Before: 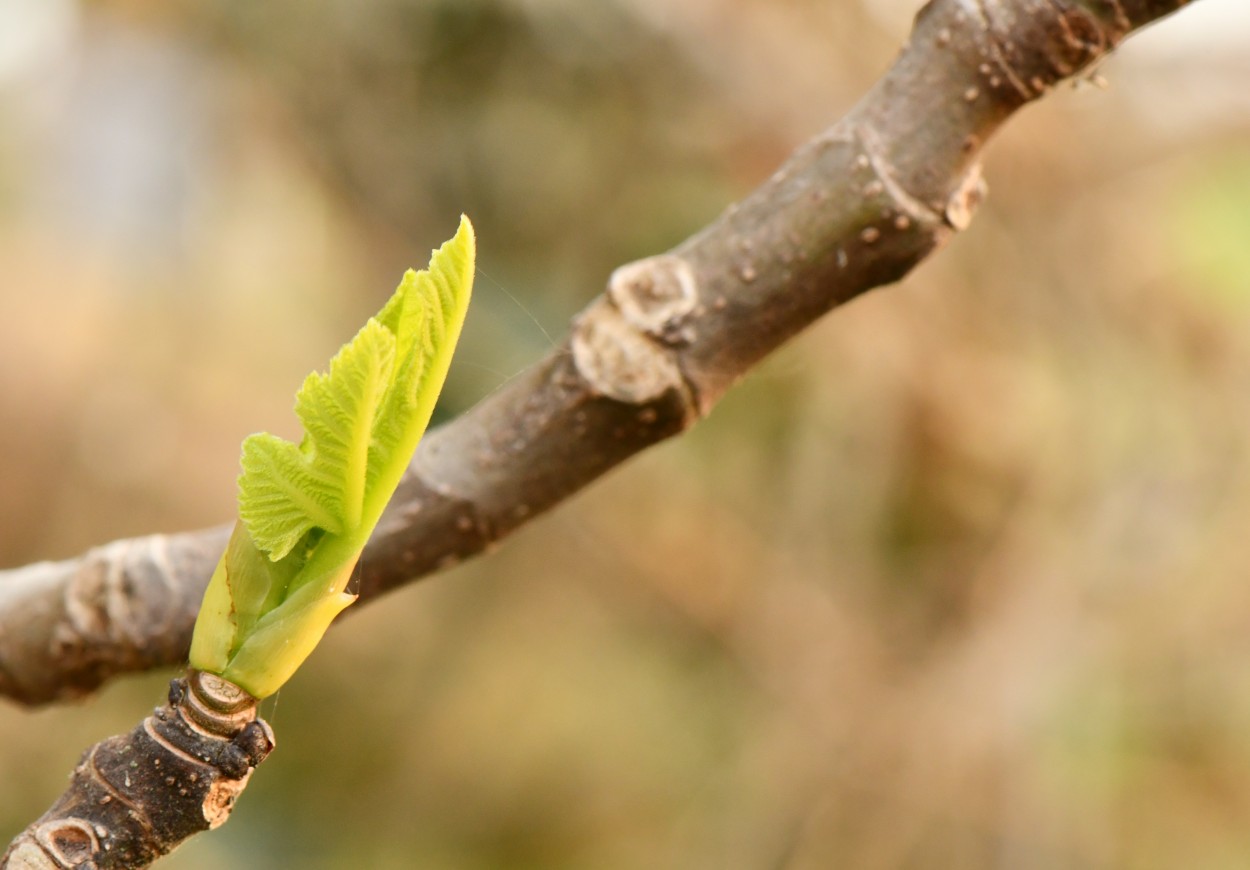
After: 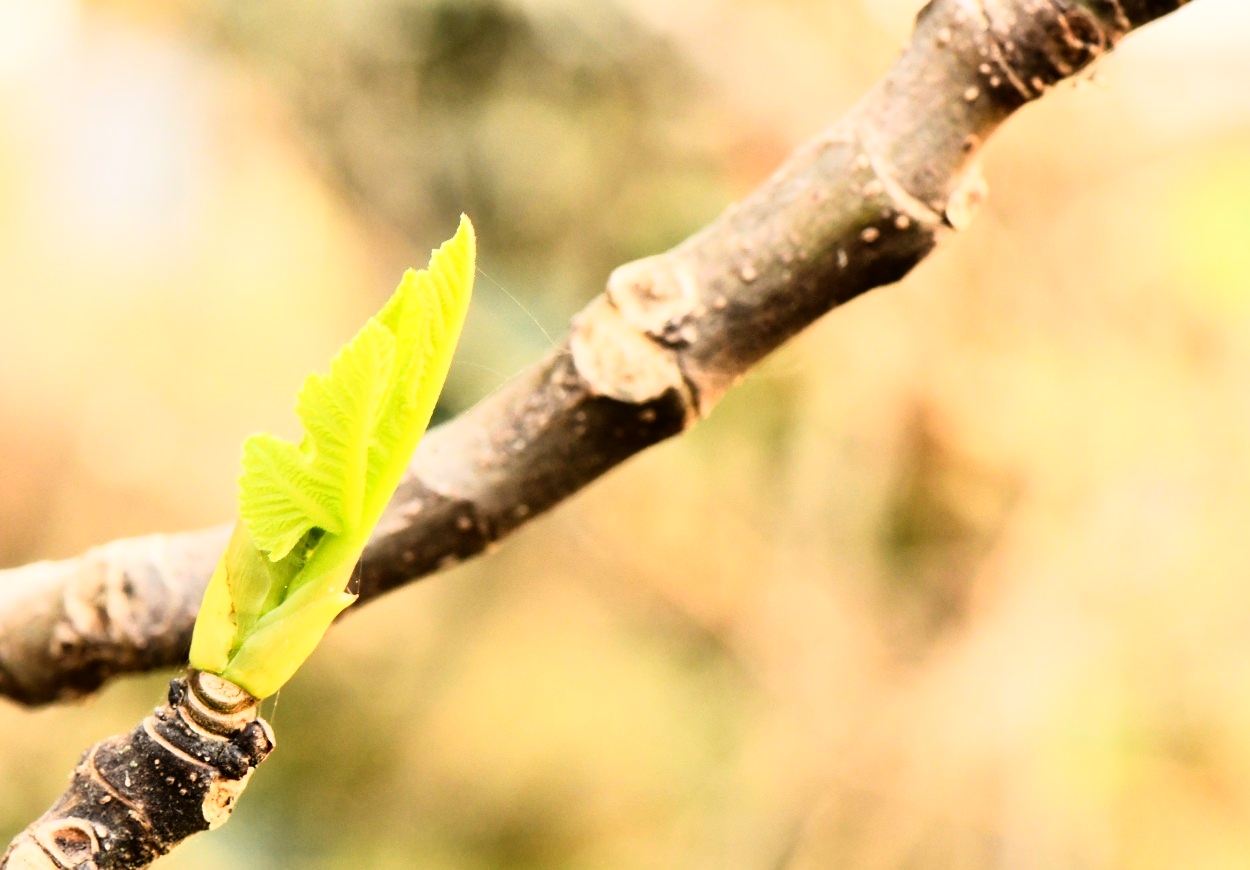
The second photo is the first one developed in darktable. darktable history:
rgb curve: curves: ch0 [(0, 0) (0.21, 0.15) (0.24, 0.21) (0.5, 0.75) (0.75, 0.96) (0.89, 0.99) (1, 1)]; ch1 [(0, 0.02) (0.21, 0.13) (0.25, 0.2) (0.5, 0.67) (0.75, 0.9) (0.89, 0.97) (1, 1)]; ch2 [(0, 0.02) (0.21, 0.13) (0.25, 0.2) (0.5, 0.67) (0.75, 0.9) (0.89, 0.97) (1, 1)], compensate middle gray true
exposure: black level correction 0.001, exposure -0.2 EV, compensate highlight preservation false
